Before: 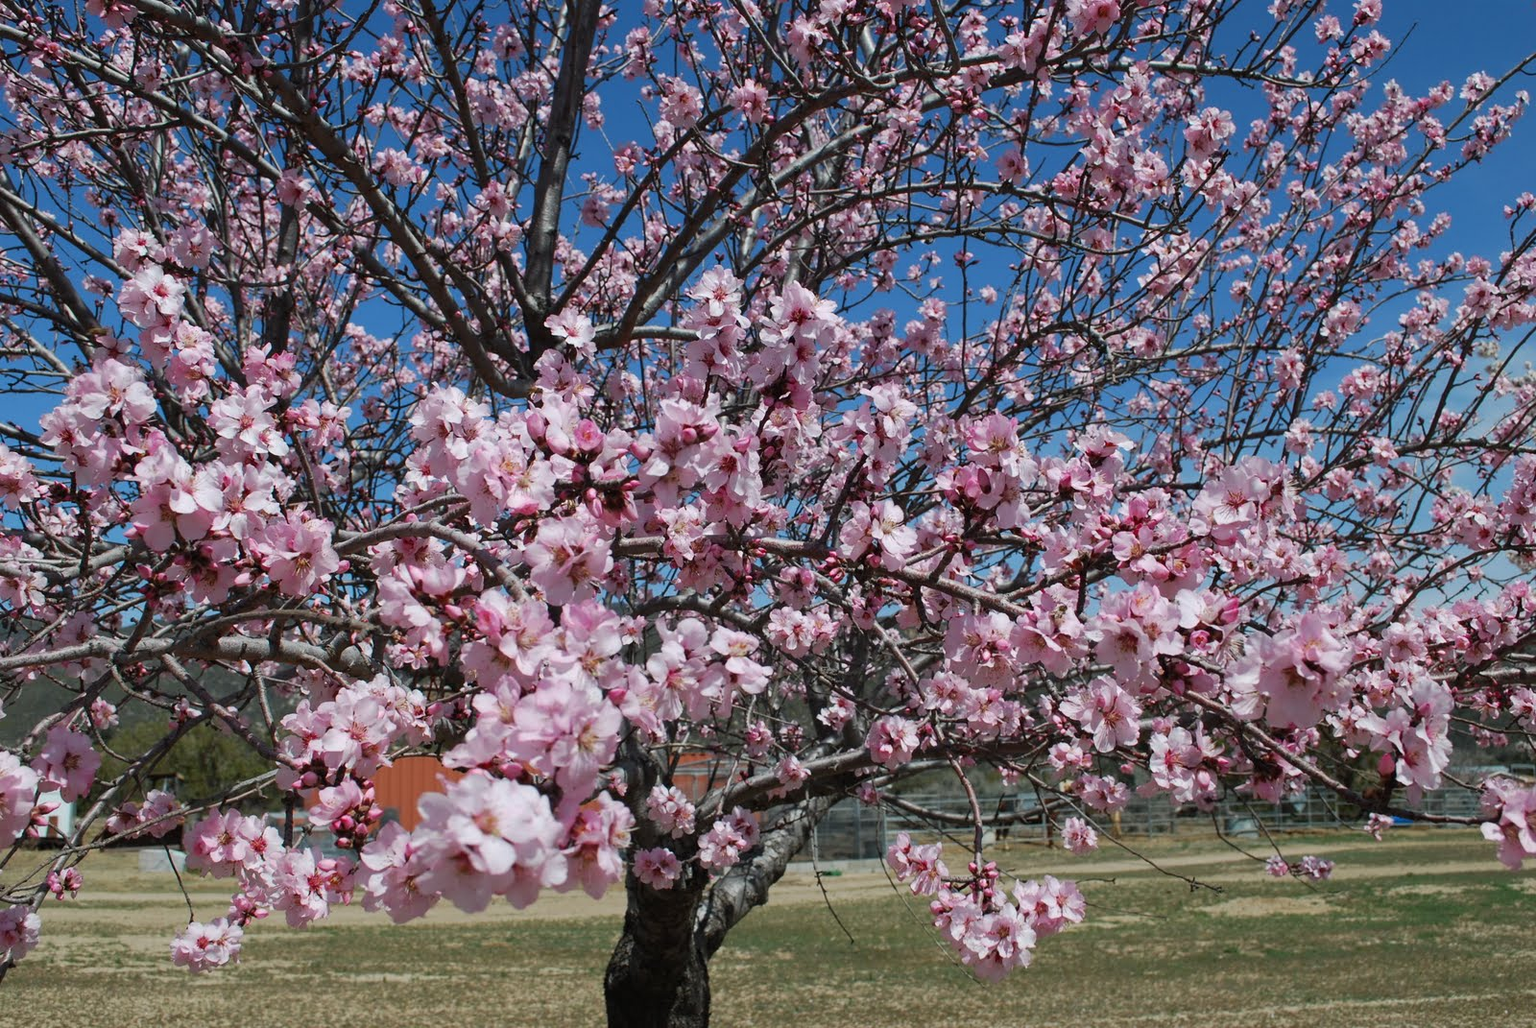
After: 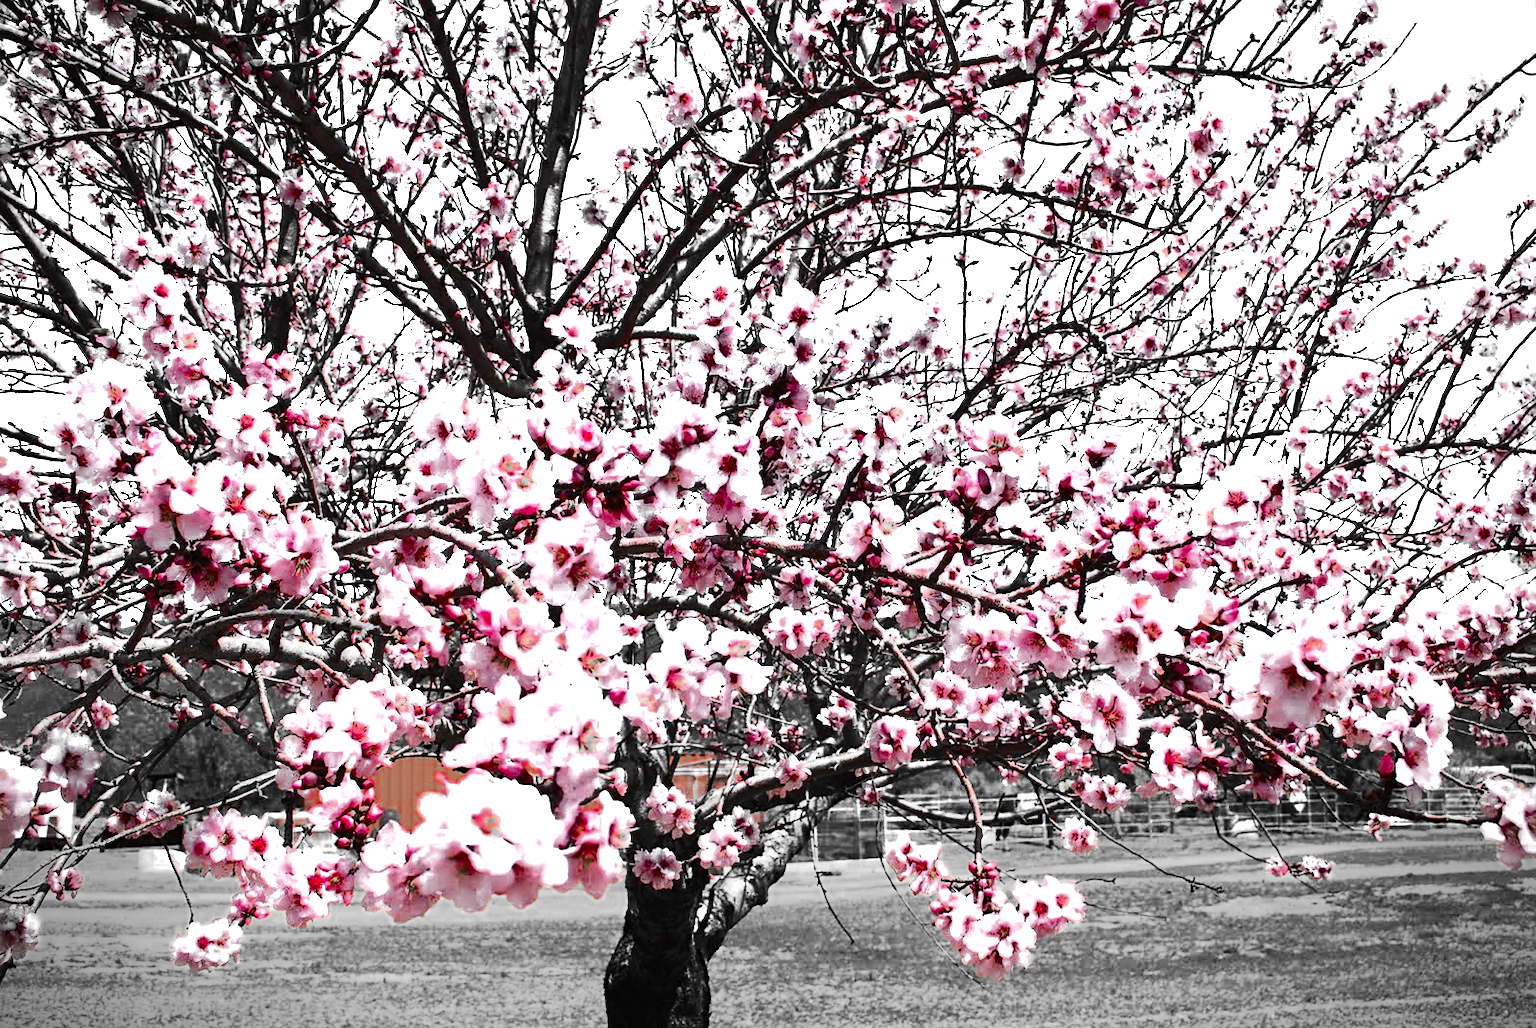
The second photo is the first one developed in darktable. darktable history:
tone equalizer: -8 EV -1.08 EV, -7 EV -1.03 EV, -6 EV -0.83 EV, -5 EV -0.56 EV, -3 EV 0.594 EV, -2 EV 0.874 EV, -1 EV 1.01 EV, +0 EV 1.07 EV, edges refinement/feathering 500, mask exposure compensation -1.57 EV, preserve details no
exposure: black level correction 0, compensate highlight preservation false
color balance rgb: power › hue 172.23°, perceptual saturation grading › global saturation 2.095%, perceptual saturation grading › highlights -2.832%, perceptual saturation grading › mid-tones 3.799%, perceptual saturation grading › shadows 8.356%, global vibrance 20%
color zones: curves: ch0 [(0, 0.352) (0.143, 0.407) (0.286, 0.386) (0.429, 0.431) (0.571, 0.829) (0.714, 0.853) (0.857, 0.833) (1, 0.352)]; ch1 [(0, 0.604) (0.072, 0.726) (0.096, 0.608) (0.205, 0.007) (0.571, -0.006) (0.839, -0.013) (0.857, -0.012) (1, 0.604)], mix 100.93%
tone curve: curves: ch0 [(0, 0) (0.003, 0.004) (0.011, 0.015) (0.025, 0.034) (0.044, 0.061) (0.069, 0.095) (0.1, 0.137) (0.136, 0.187) (0.177, 0.244) (0.224, 0.308) (0.277, 0.415) (0.335, 0.532) (0.399, 0.642) (0.468, 0.747) (0.543, 0.829) (0.623, 0.886) (0.709, 0.924) (0.801, 0.951) (0.898, 0.975) (1, 1)], color space Lab, independent channels, preserve colors none
vignetting: fall-off start 89.19%, fall-off radius 42.97%, brightness -0.627, saturation -0.68, width/height ratio 1.164
sharpen: amount 0.206
